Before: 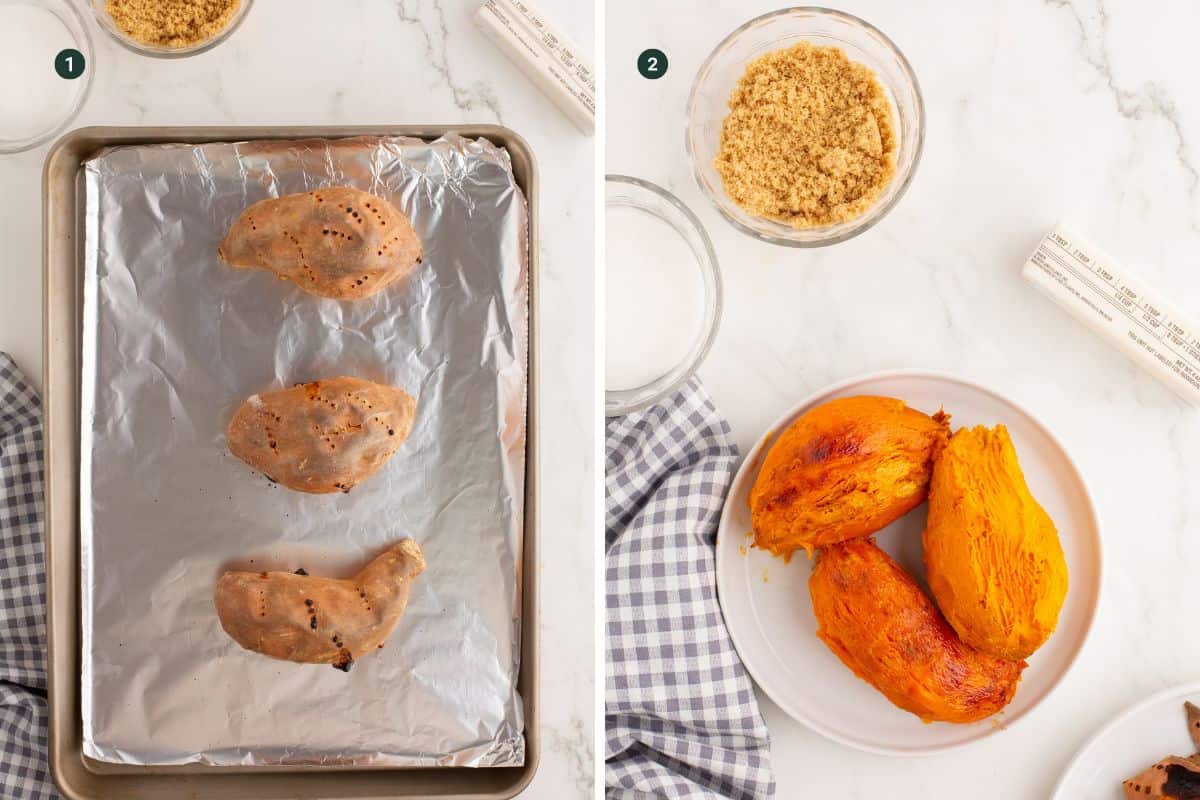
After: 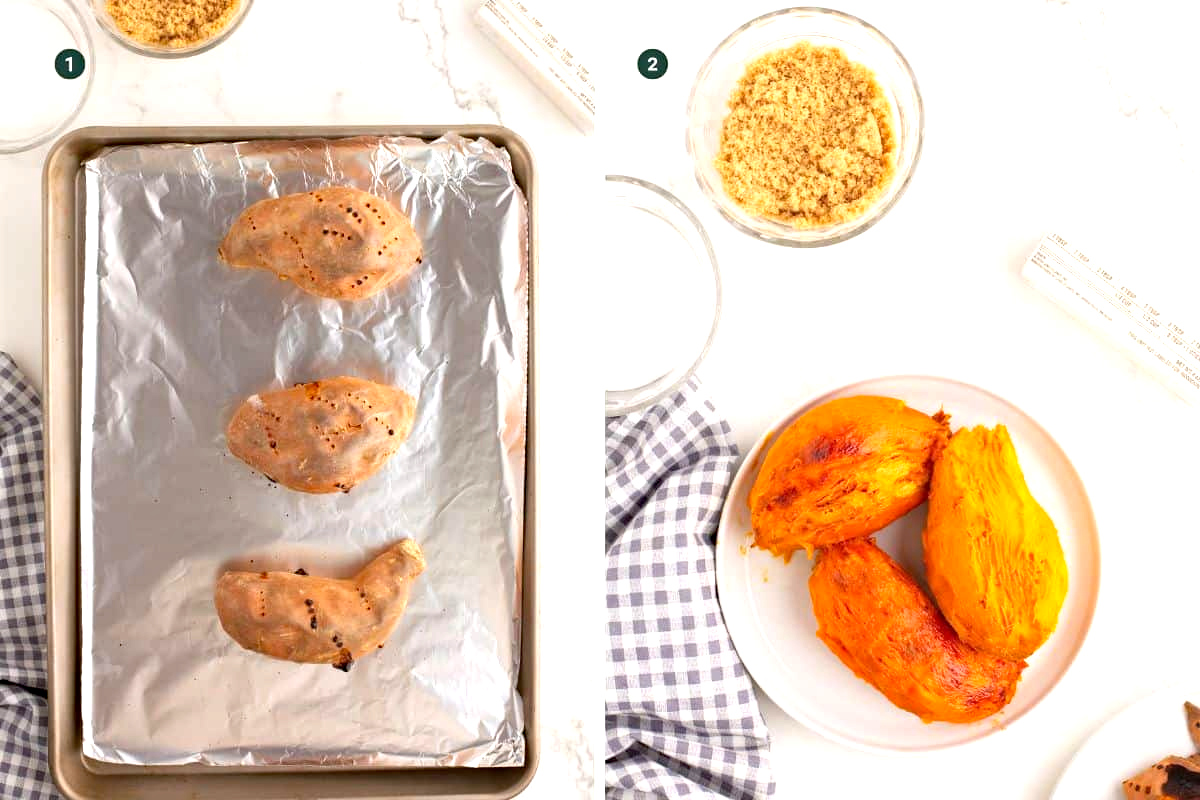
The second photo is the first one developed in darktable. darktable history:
haze removal: compatibility mode true, adaptive false
exposure: exposure 0.636 EV, compensate highlight preservation false
